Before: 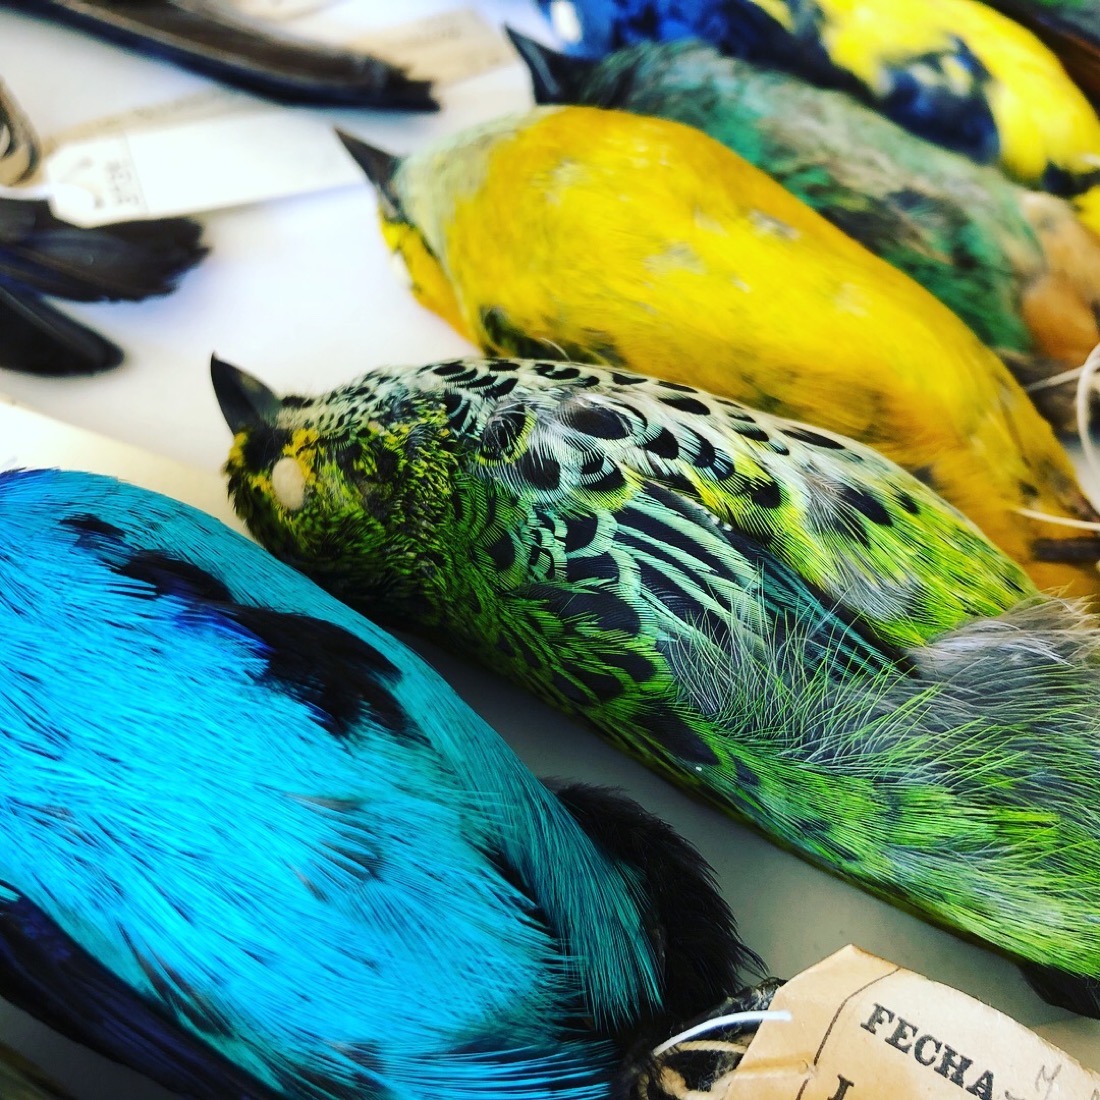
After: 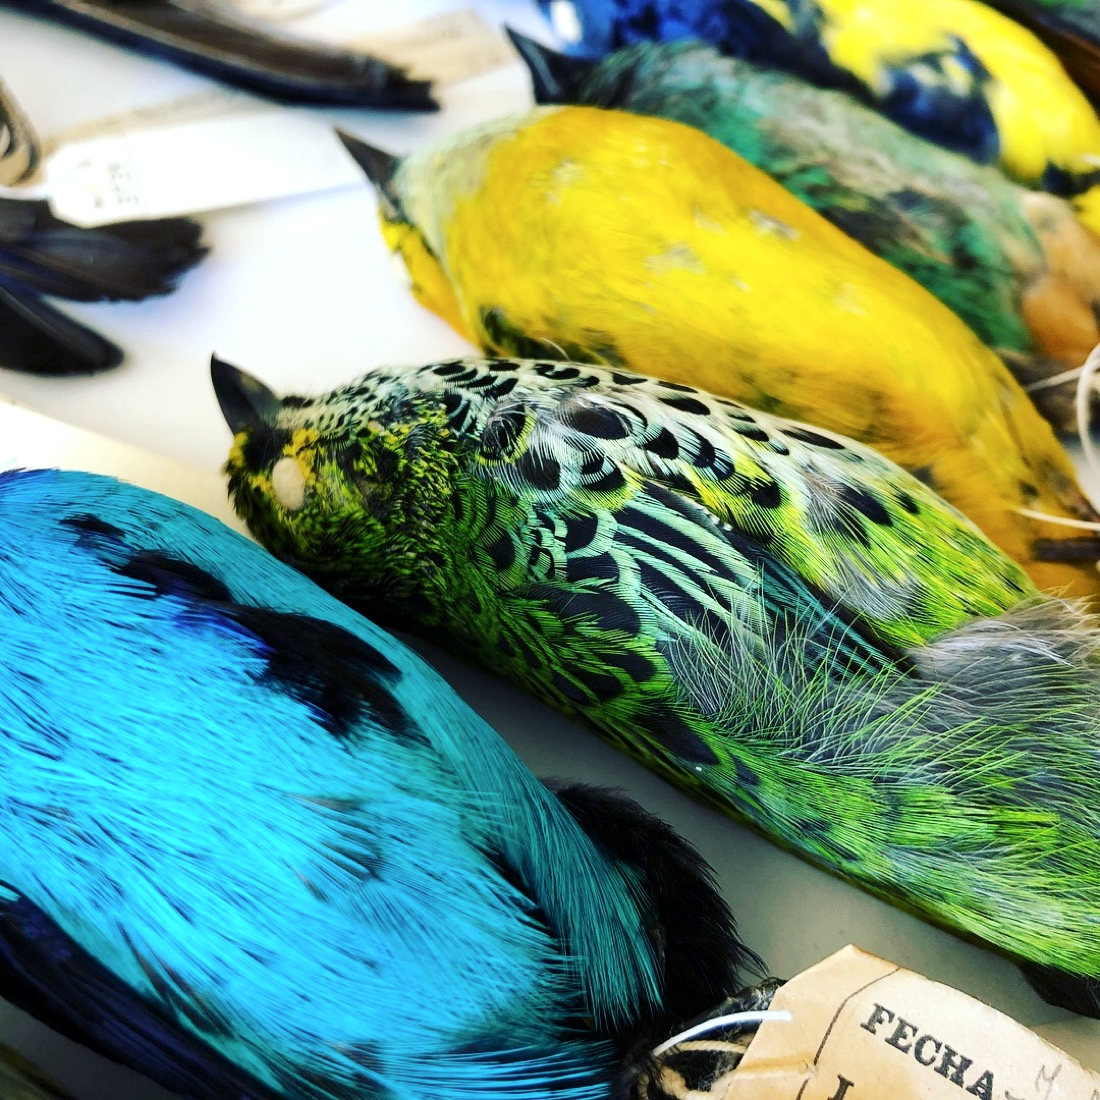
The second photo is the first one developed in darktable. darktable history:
exposure: black level correction 0.003, exposure 0.145 EV, compensate exposure bias true, compensate highlight preservation false
contrast brightness saturation: saturation -0.061
